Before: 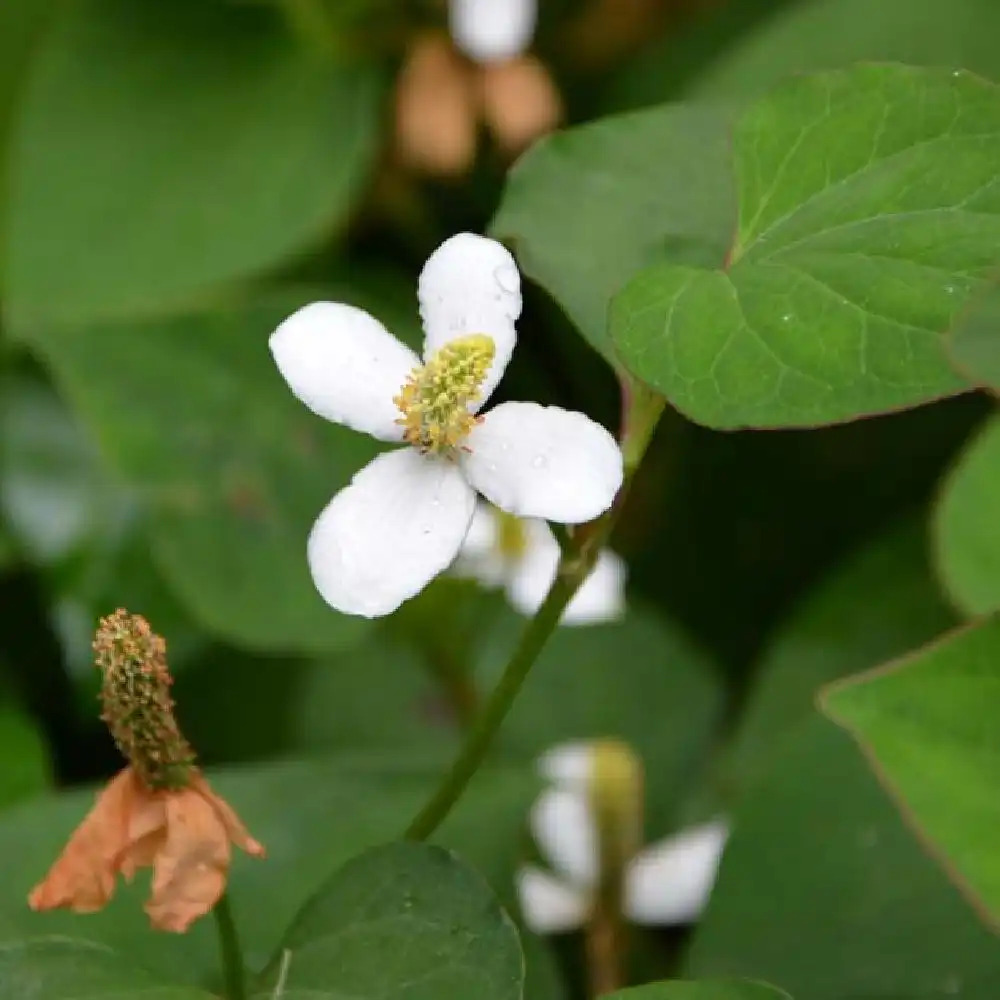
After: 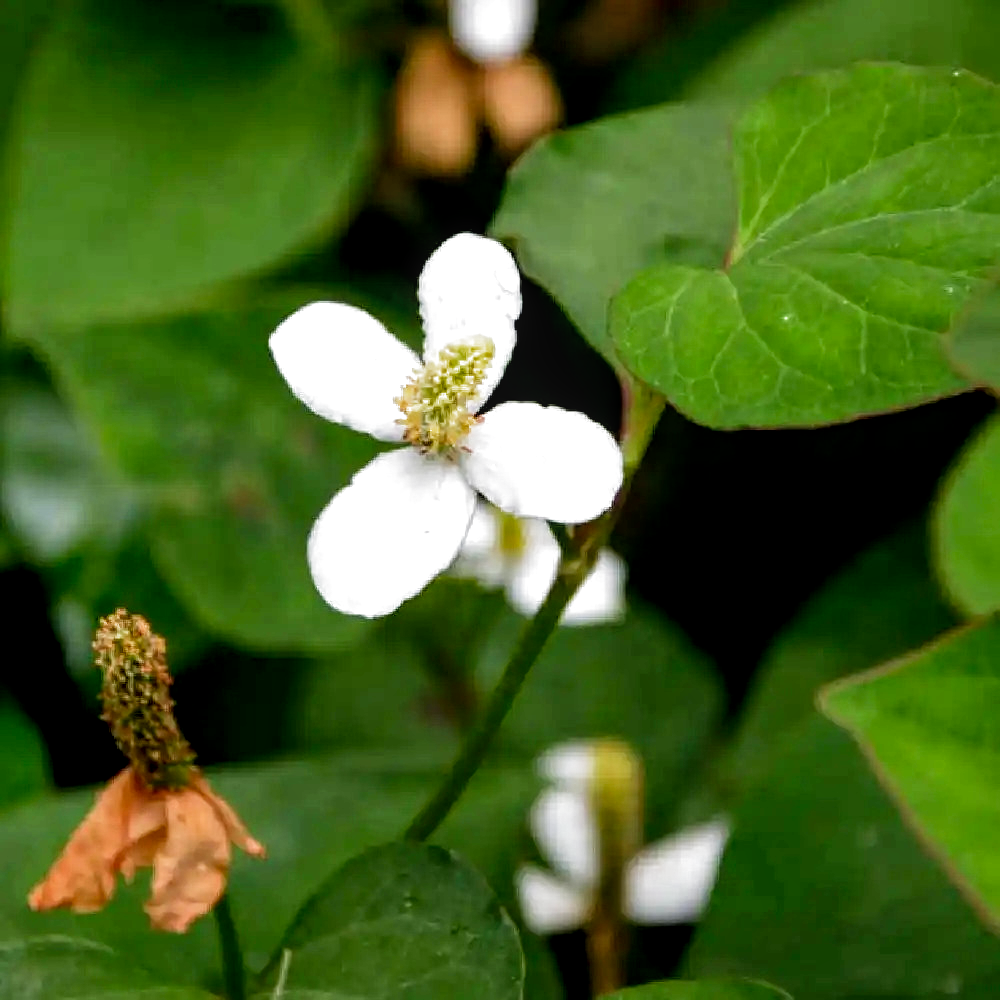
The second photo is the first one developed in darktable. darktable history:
local contrast: highlights 99%, shadows 86%, detail 160%, midtone range 0.2
filmic rgb: black relative exposure -8.2 EV, white relative exposure 2.2 EV, threshold 3 EV, hardness 7.11, latitude 75%, contrast 1.325, highlights saturation mix -2%, shadows ↔ highlights balance 30%, preserve chrominance no, color science v5 (2021), contrast in shadows safe, contrast in highlights safe, enable highlight reconstruction true
